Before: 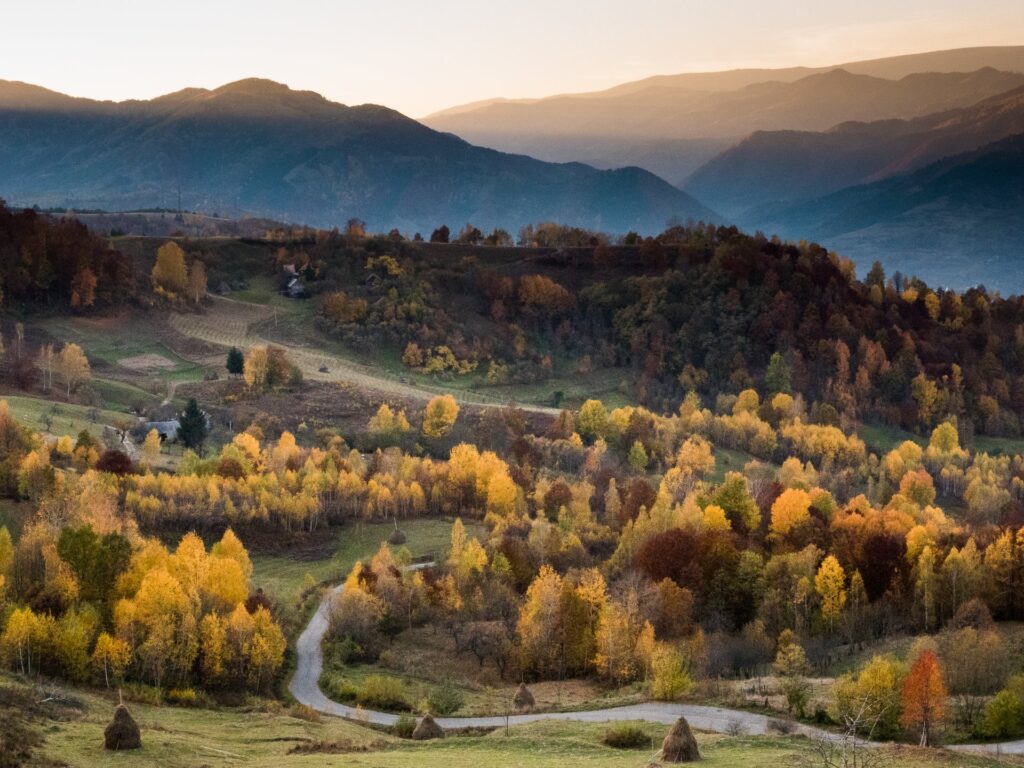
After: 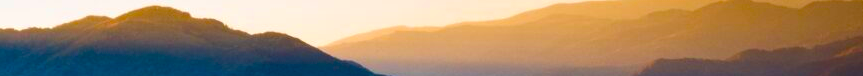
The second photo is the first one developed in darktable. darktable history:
color balance rgb: linear chroma grading › global chroma 15%, perceptual saturation grading › global saturation 30%
velvia: strength 32%, mid-tones bias 0.2
crop and rotate: left 9.644%, top 9.491%, right 6.021%, bottom 80.509%
